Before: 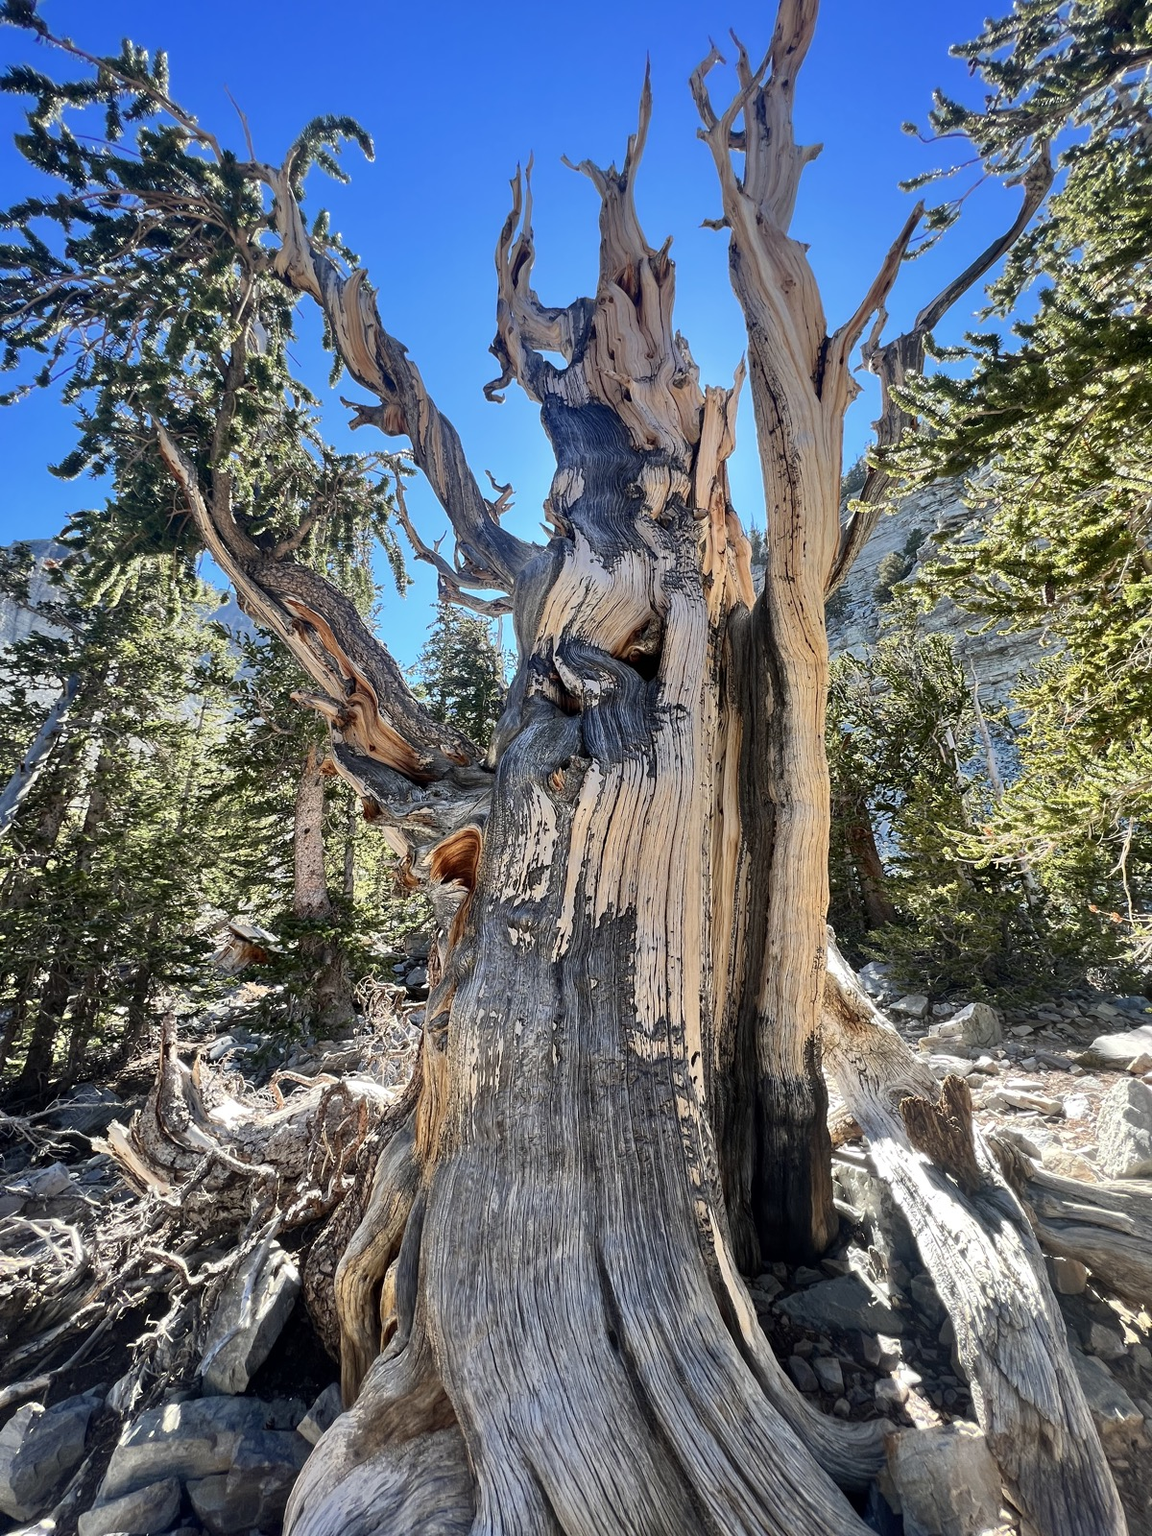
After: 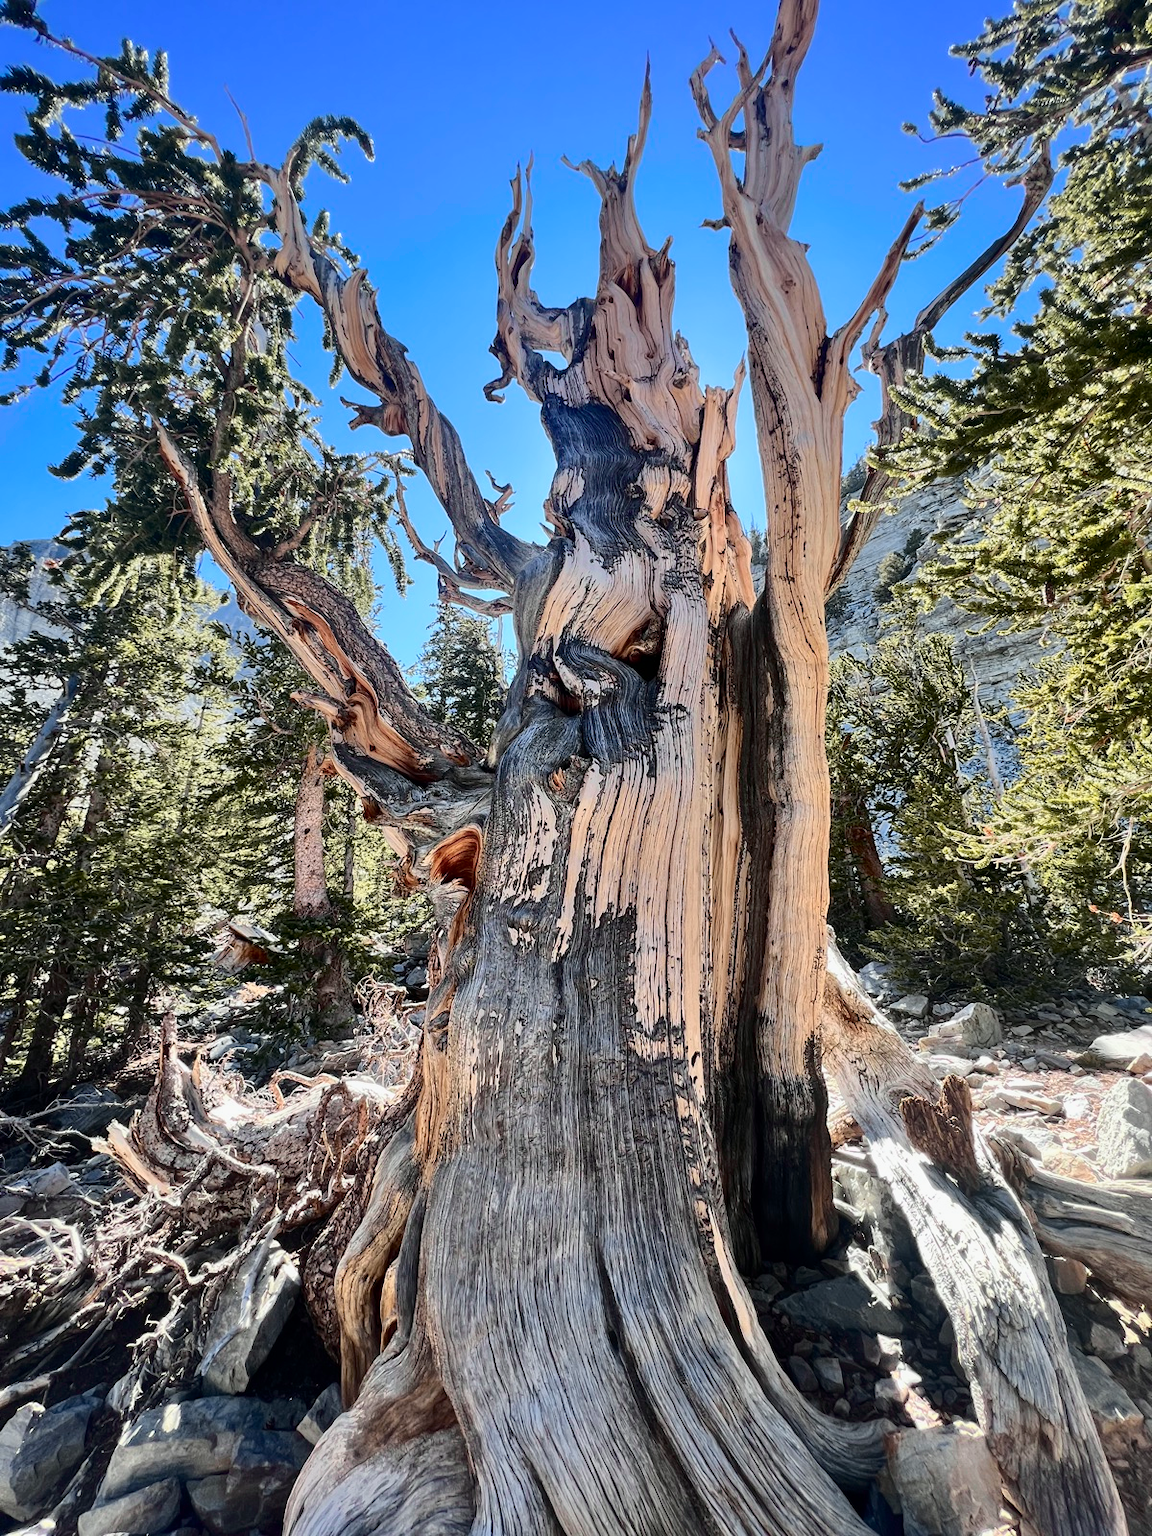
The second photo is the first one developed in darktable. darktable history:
tone curve: curves: ch0 [(0, 0) (0.105, 0.068) (0.181, 0.14) (0.28, 0.259) (0.384, 0.404) (0.485, 0.531) (0.638, 0.681) (0.87, 0.883) (1, 0.977)]; ch1 [(0, 0) (0.161, 0.092) (0.35, 0.33) (0.379, 0.401) (0.456, 0.469) (0.501, 0.499) (0.516, 0.524) (0.562, 0.569) (0.635, 0.646) (1, 1)]; ch2 [(0, 0) (0.371, 0.362) (0.437, 0.437) (0.5, 0.5) (0.53, 0.524) (0.56, 0.561) (0.622, 0.606) (1, 1)], color space Lab, independent channels, preserve colors none
